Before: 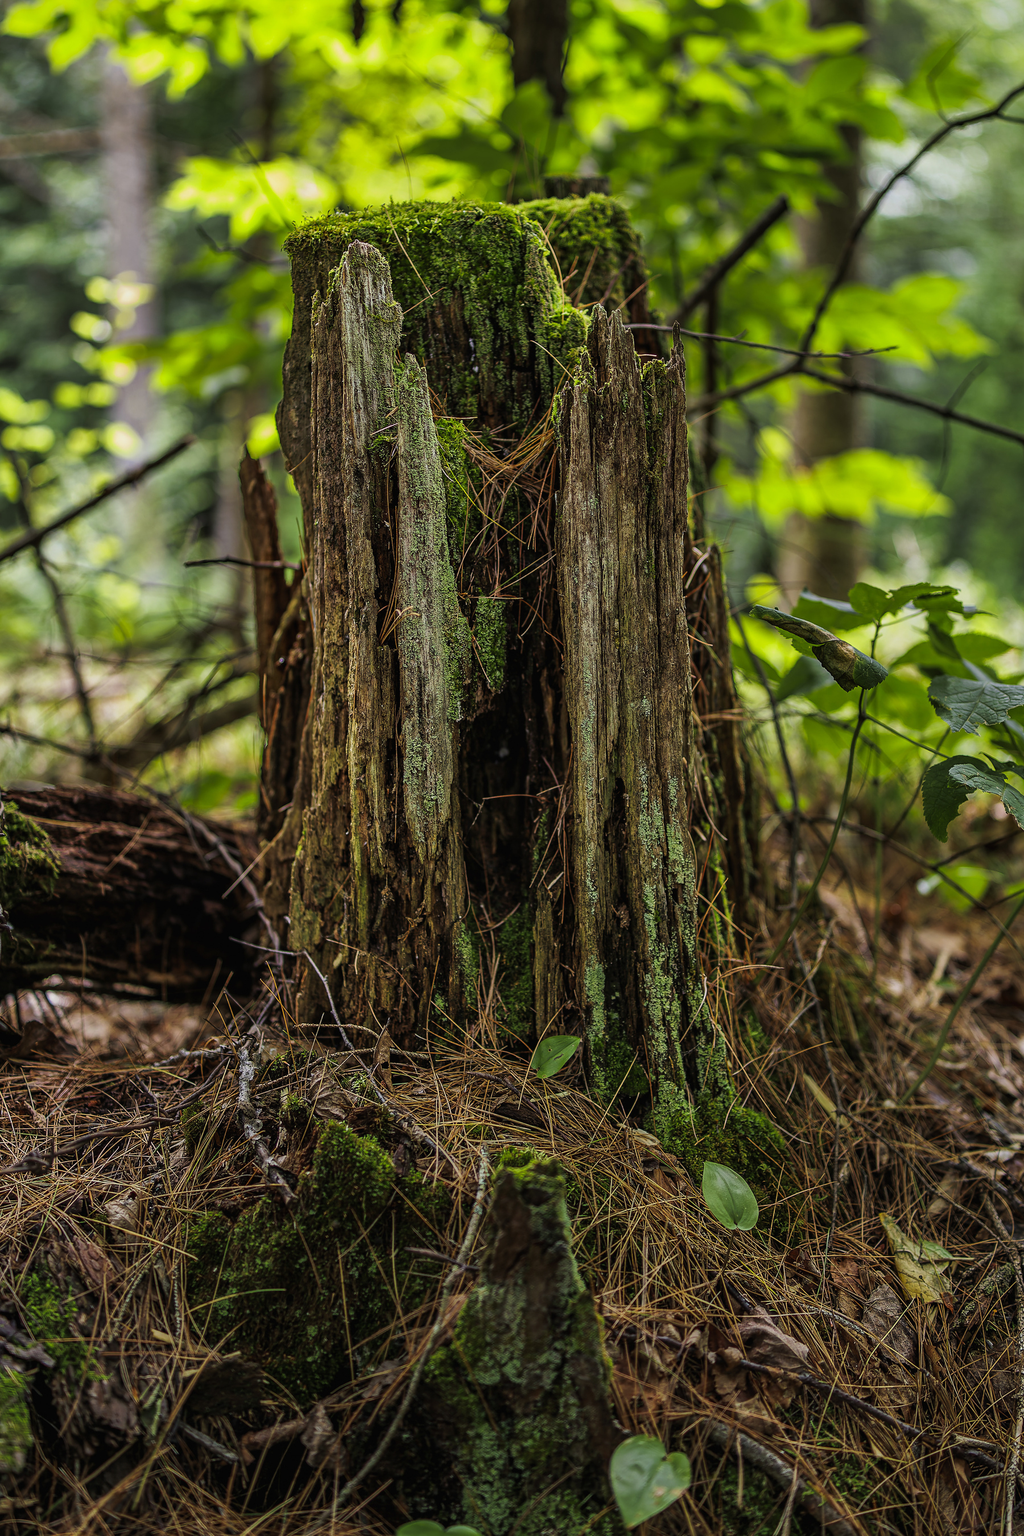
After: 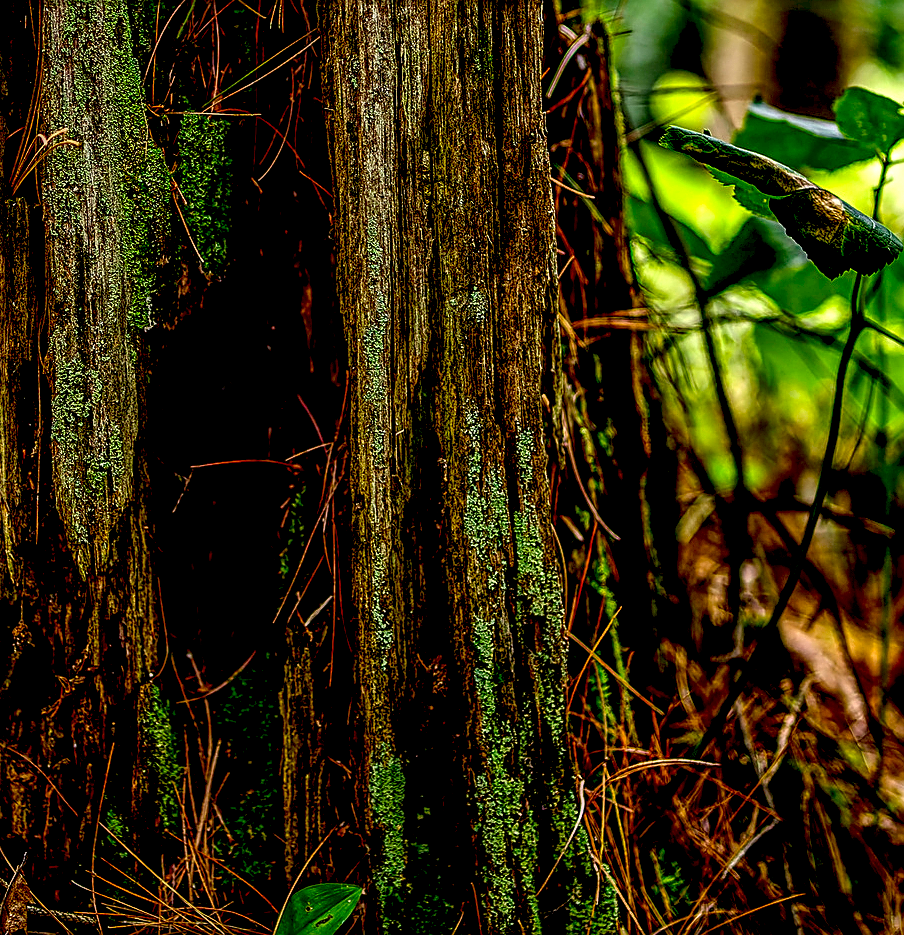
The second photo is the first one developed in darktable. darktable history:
local contrast: highlights 12%, shadows 38%, detail 183%, midtone range 0.471
sharpen: on, module defaults
exposure: black level correction 0.035, exposure 0.9 EV, compensate highlight preservation false
crop: left 36.607%, top 34.735%, right 13.146%, bottom 30.611%
